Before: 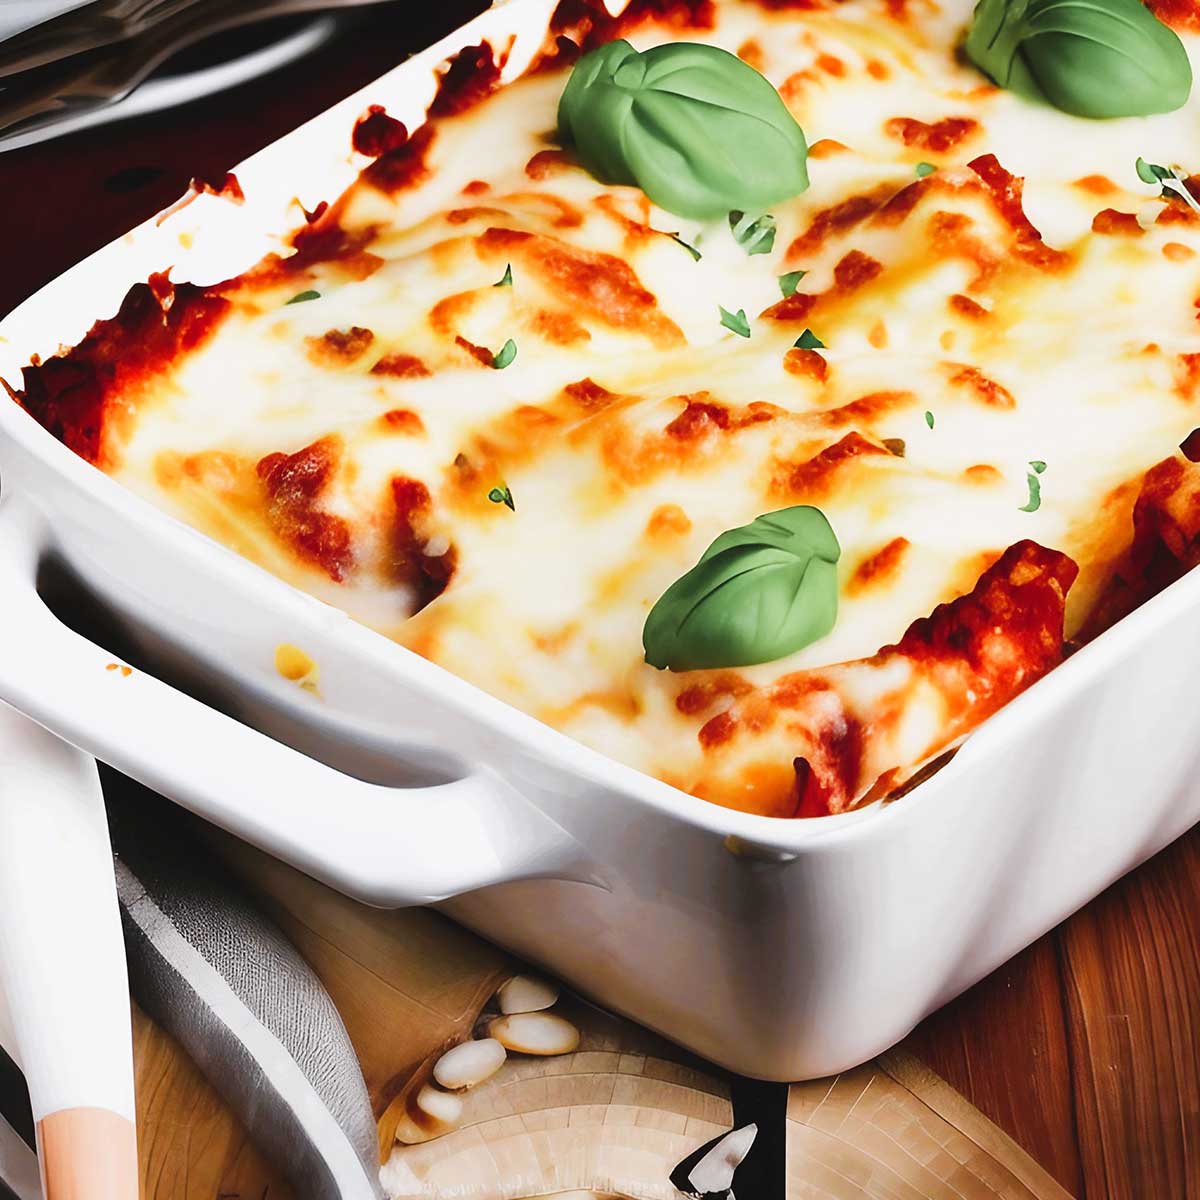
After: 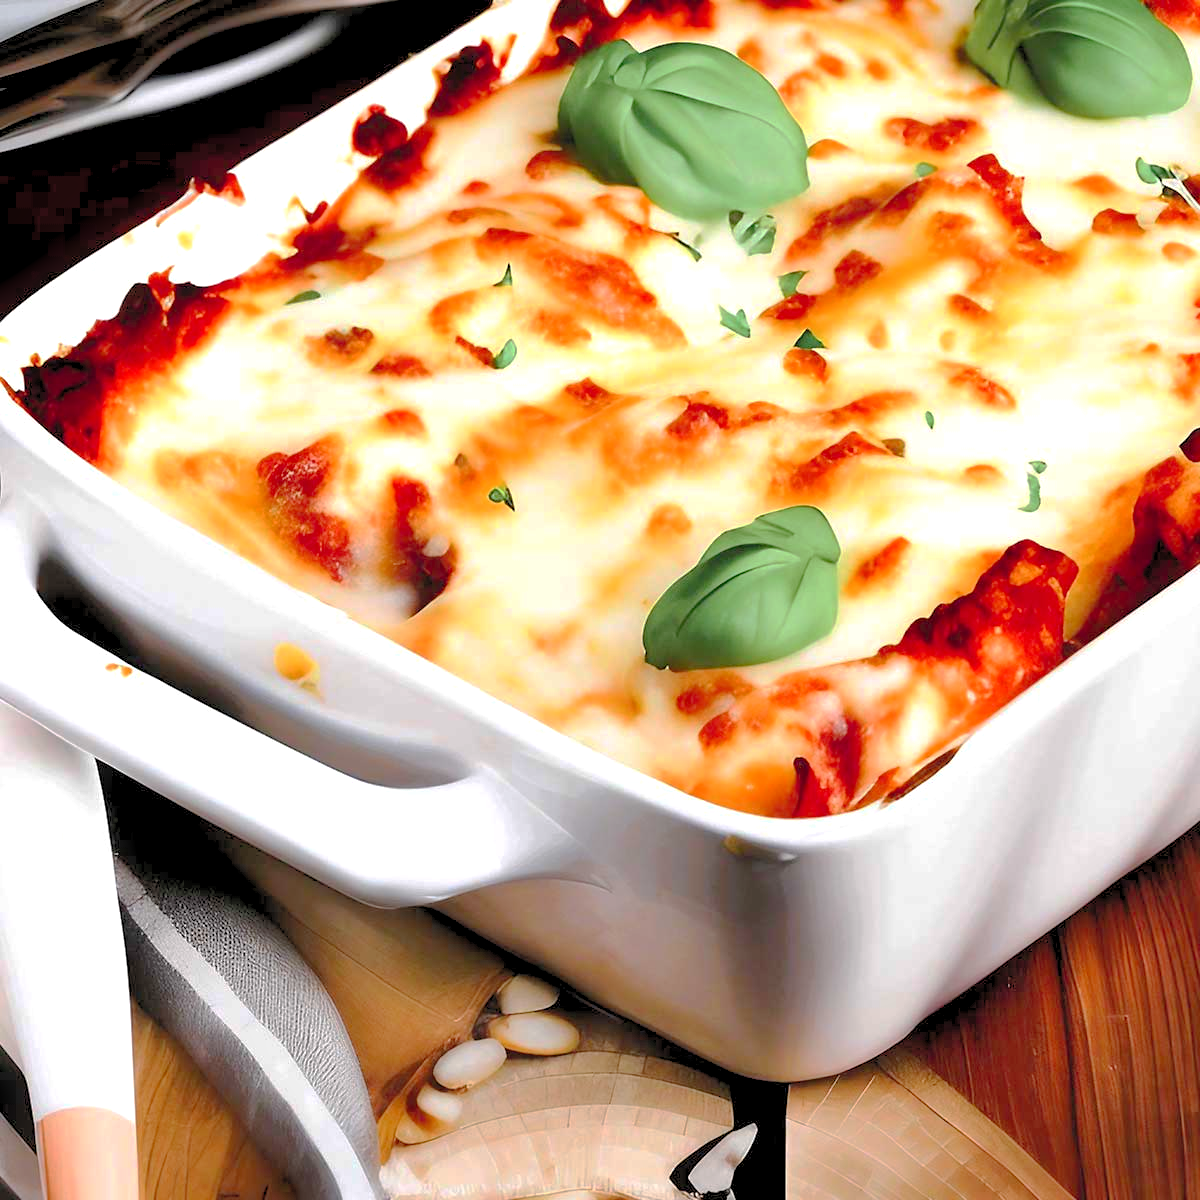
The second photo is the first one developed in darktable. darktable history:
tone equalizer: -8 EV -1.8 EV, -7 EV -1.15 EV, -6 EV -1.59 EV
base curve: curves: ch0 [(0, 0) (0.841, 0.609) (1, 1)], preserve colors none
levels: levels [0.036, 0.364, 0.827]
